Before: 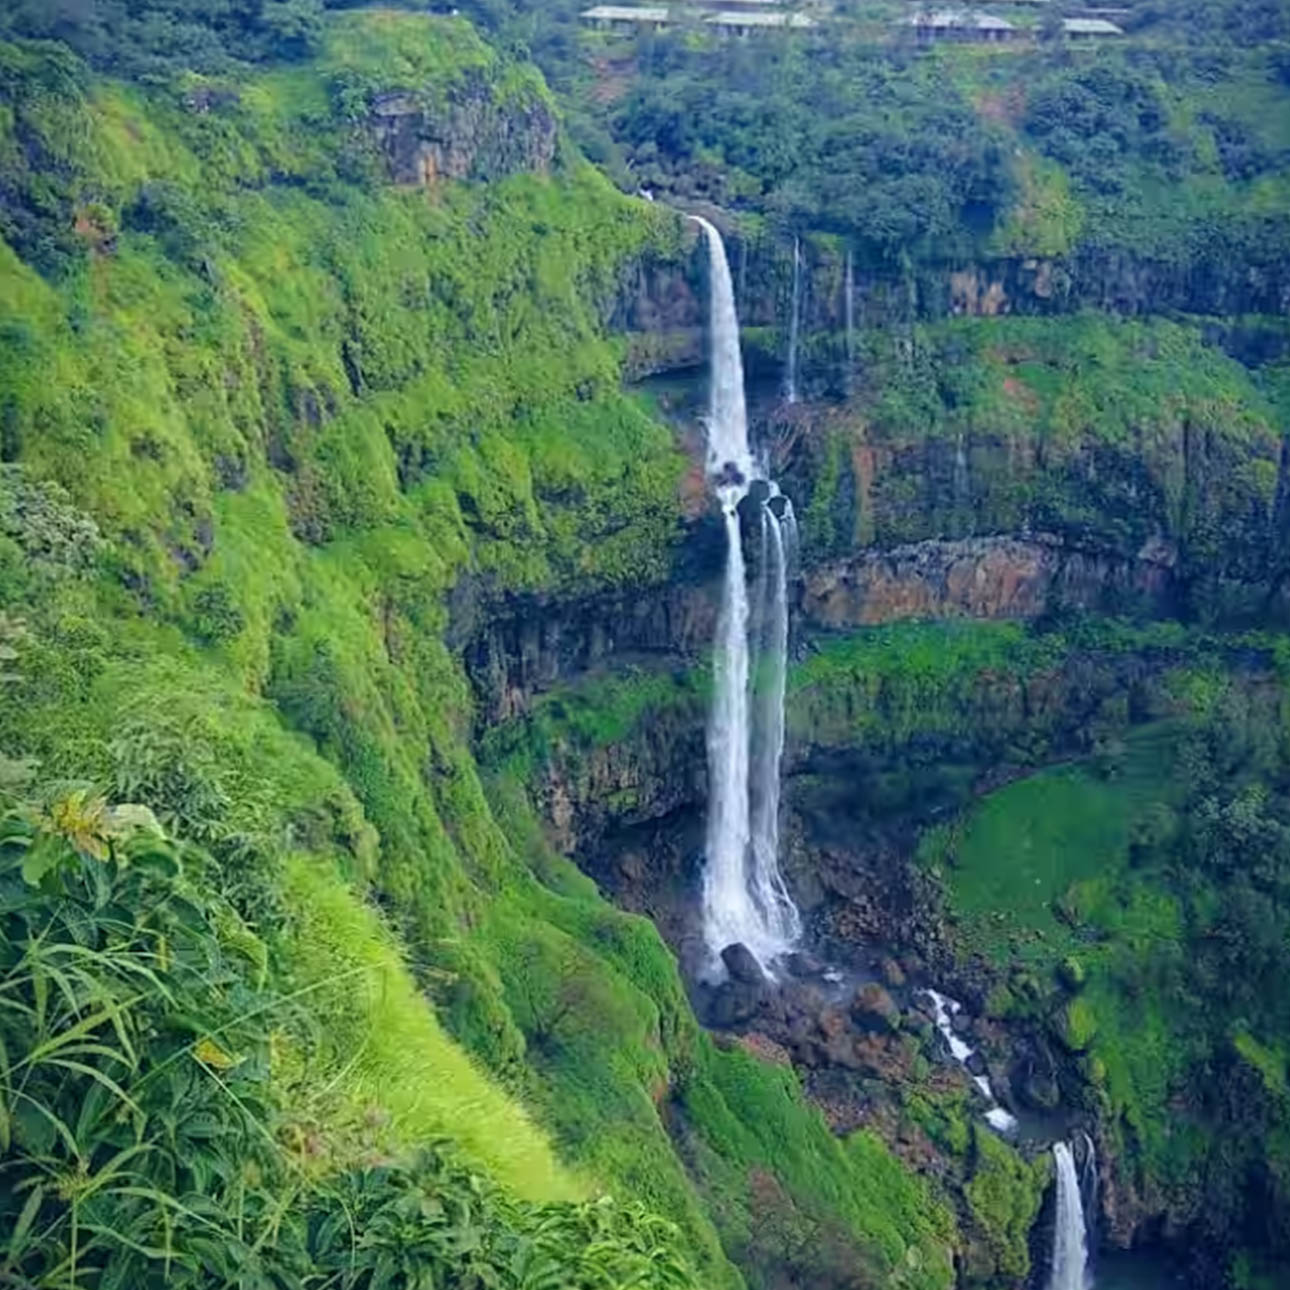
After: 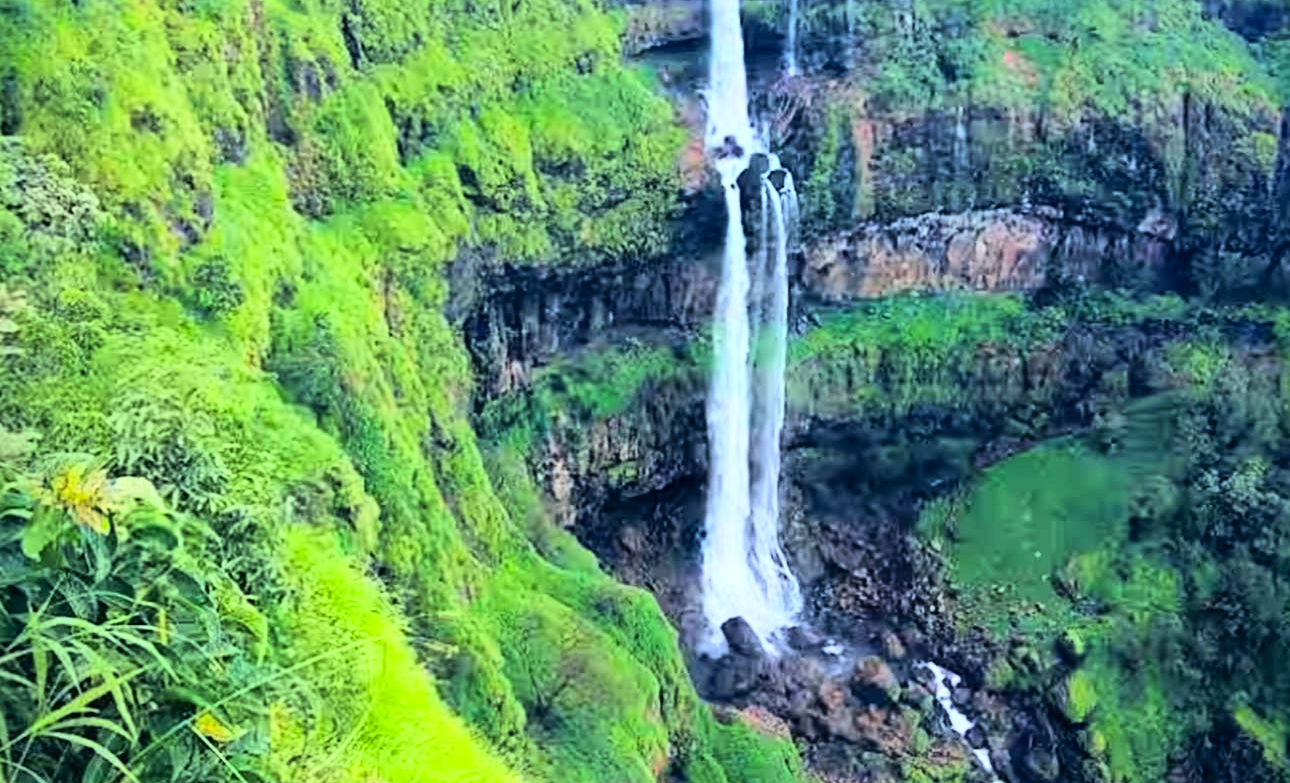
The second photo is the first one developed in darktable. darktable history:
shadows and highlights: on, module defaults
rgb curve: curves: ch0 [(0, 0) (0.21, 0.15) (0.24, 0.21) (0.5, 0.75) (0.75, 0.96) (0.89, 0.99) (1, 1)]; ch1 [(0, 0.02) (0.21, 0.13) (0.25, 0.2) (0.5, 0.67) (0.75, 0.9) (0.89, 0.97) (1, 1)]; ch2 [(0, 0.02) (0.21, 0.13) (0.25, 0.2) (0.5, 0.67) (0.75, 0.9) (0.89, 0.97) (1, 1)], compensate middle gray true
crop and rotate: top 25.357%, bottom 13.942%
